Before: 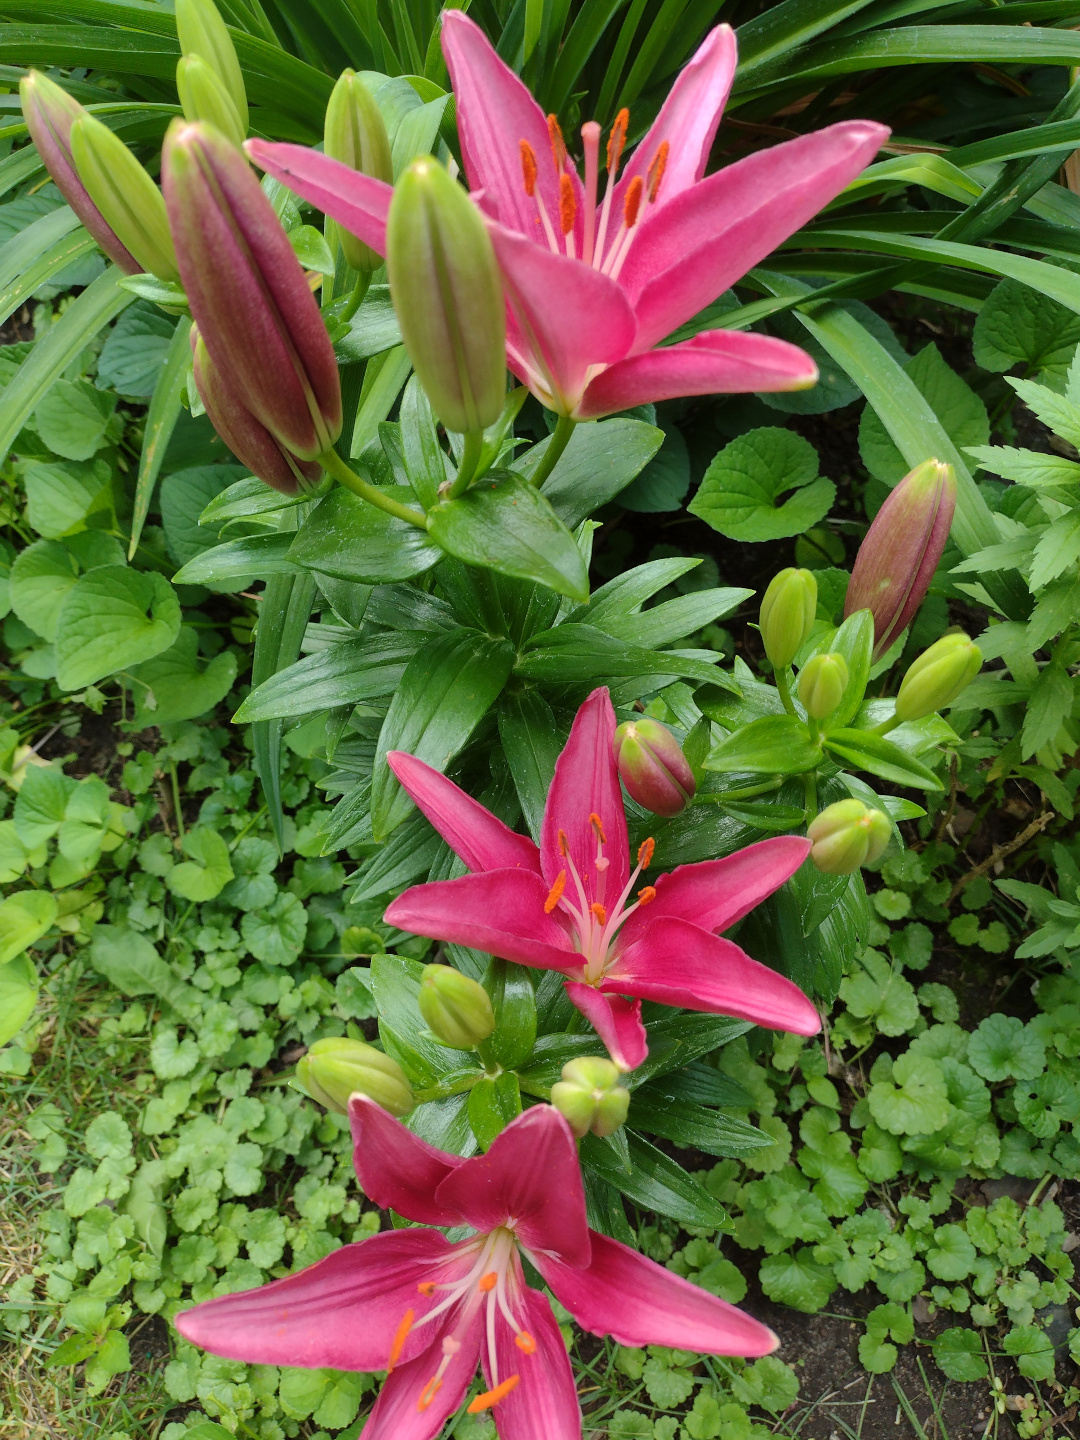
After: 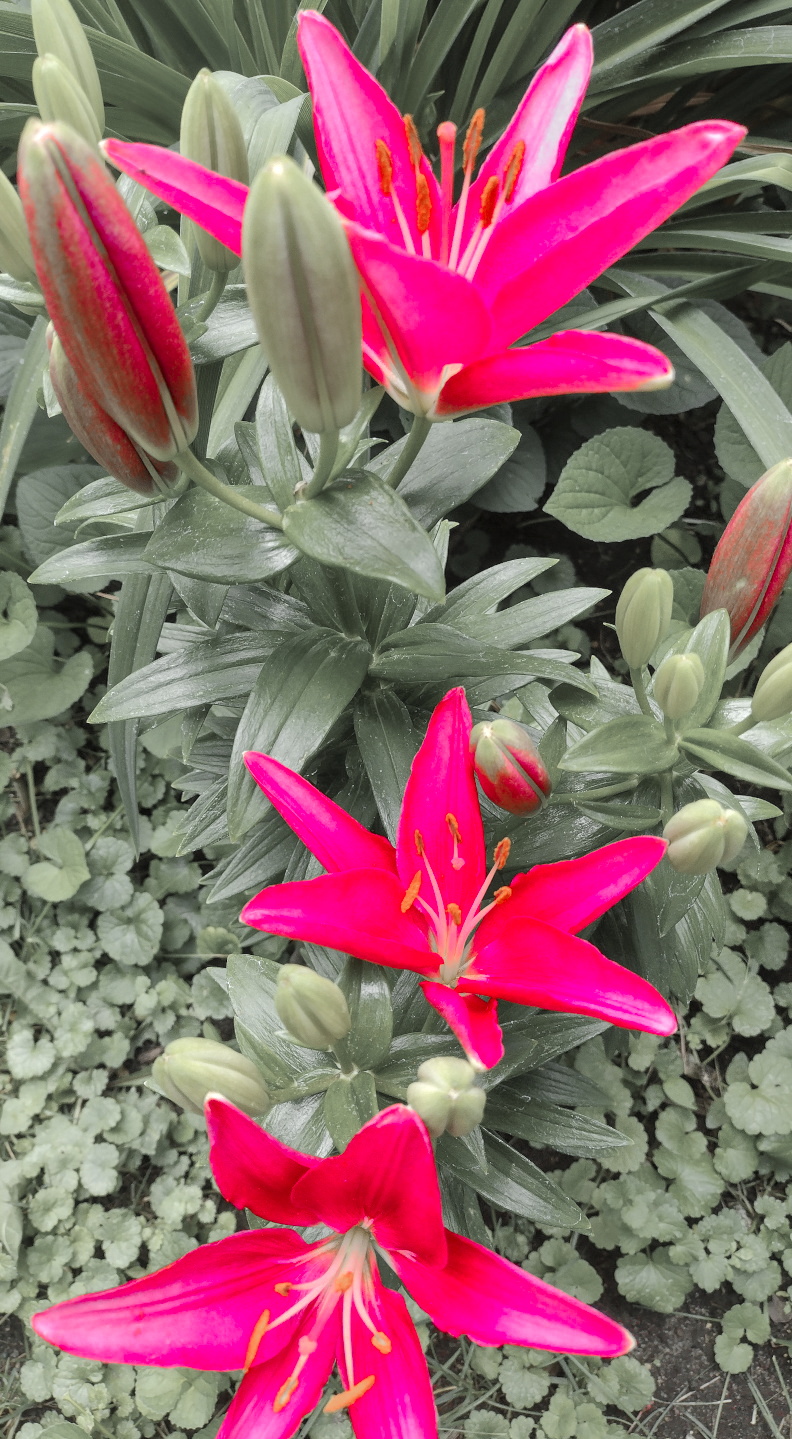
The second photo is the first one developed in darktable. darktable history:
color zones: curves: ch1 [(0, 0.831) (0.08, 0.771) (0.157, 0.268) (0.241, 0.207) (0.562, -0.005) (0.714, -0.013) (0.876, 0.01) (1, 0.831)]
local contrast: detail 110%
crop: left 13.411%, top 0%, right 13.248%
tone equalizer: -8 EV 0.982 EV, -7 EV 0.973 EV, -6 EV 0.996 EV, -5 EV 0.982 EV, -4 EV 1.03 EV, -3 EV 0.723 EV, -2 EV 0.502 EV, -1 EV 0.245 EV
